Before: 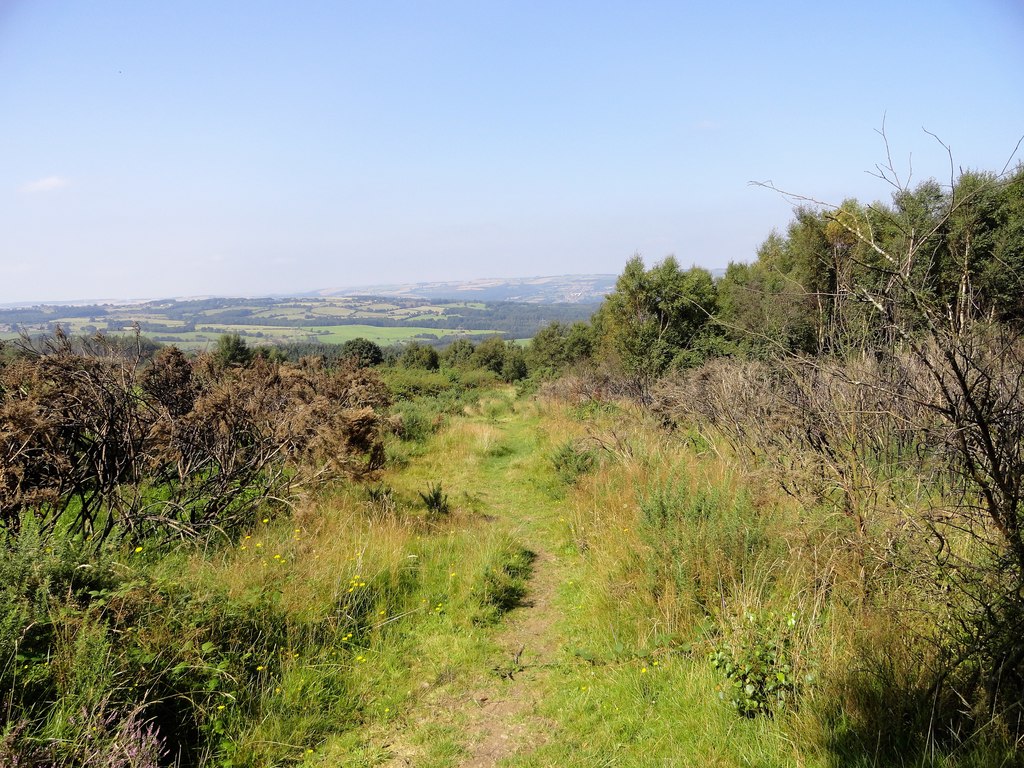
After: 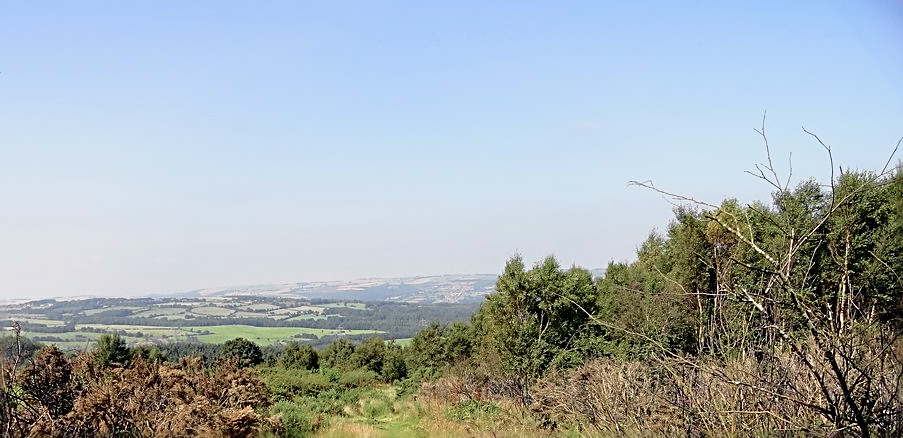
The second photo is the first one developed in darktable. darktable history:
tone curve: curves: ch0 [(0, 0) (0.058, 0.027) (0.214, 0.183) (0.304, 0.288) (0.561, 0.554) (0.687, 0.677) (0.768, 0.768) (0.858, 0.861) (0.986, 0.957)]; ch1 [(0, 0) (0.172, 0.123) (0.312, 0.296) (0.437, 0.429) (0.471, 0.469) (0.502, 0.5) (0.513, 0.515) (0.583, 0.604) (0.631, 0.659) (0.703, 0.721) (0.889, 0.924) (1, 1)]; ch2 [(0, 0) (0.411, 0.424) (0.485, 0.497) (0.502, 0.5) (0.517, 0.511) (0.566, 0.573) (0.622, 0.613) (0.709, 0.677) (1, 1)], color space Lab, independent channels, preserve colors none
crop and rotate: left 11.739%, bottom 42.924%
sharpen: radius 2.667, amount 0.676
